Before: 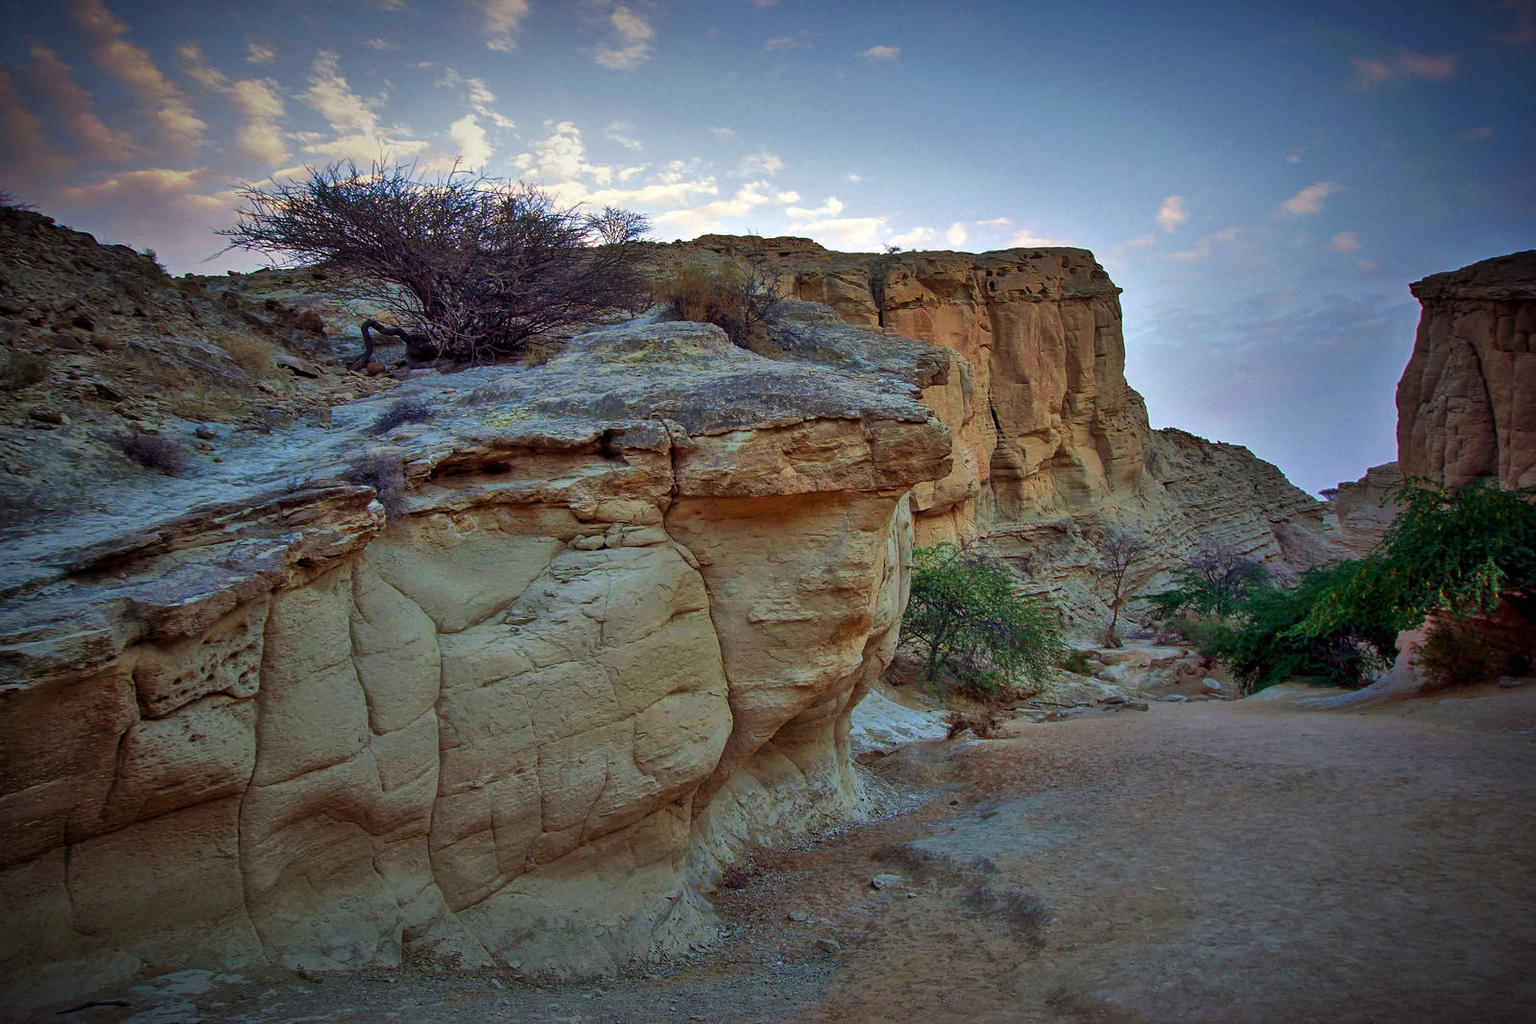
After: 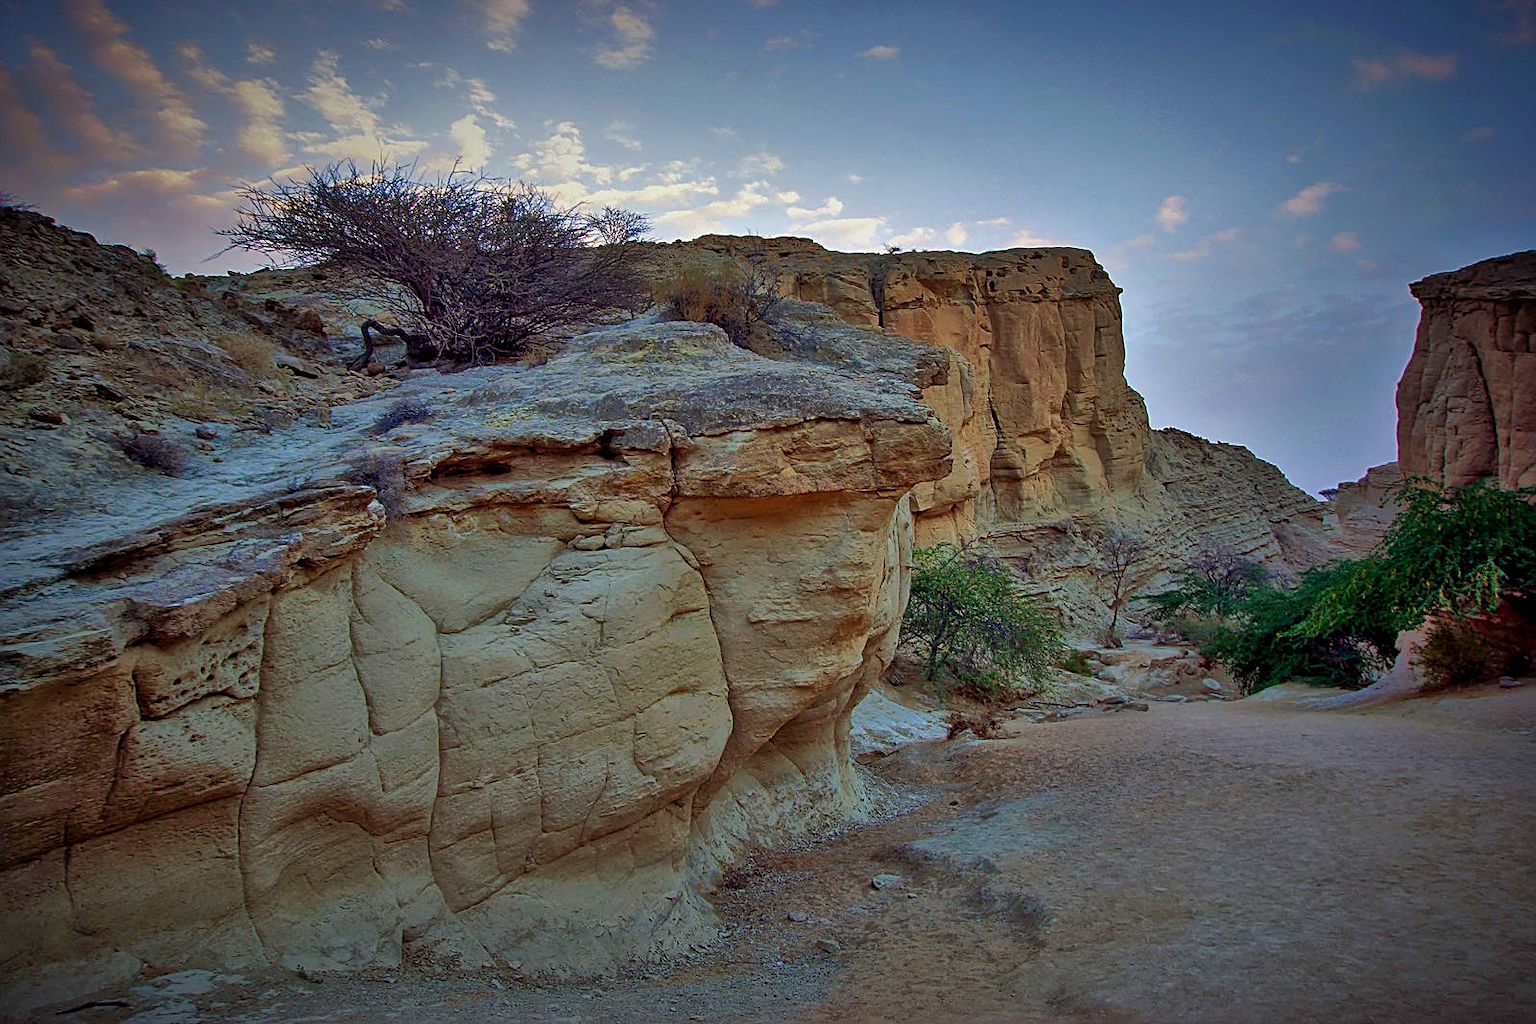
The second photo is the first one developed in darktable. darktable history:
sharpen: on, module defaults
shadows and highlights: on, module defaults
exposure: black level correction 0.001, exposure -0.197 EV, compensate highlight preservation false
